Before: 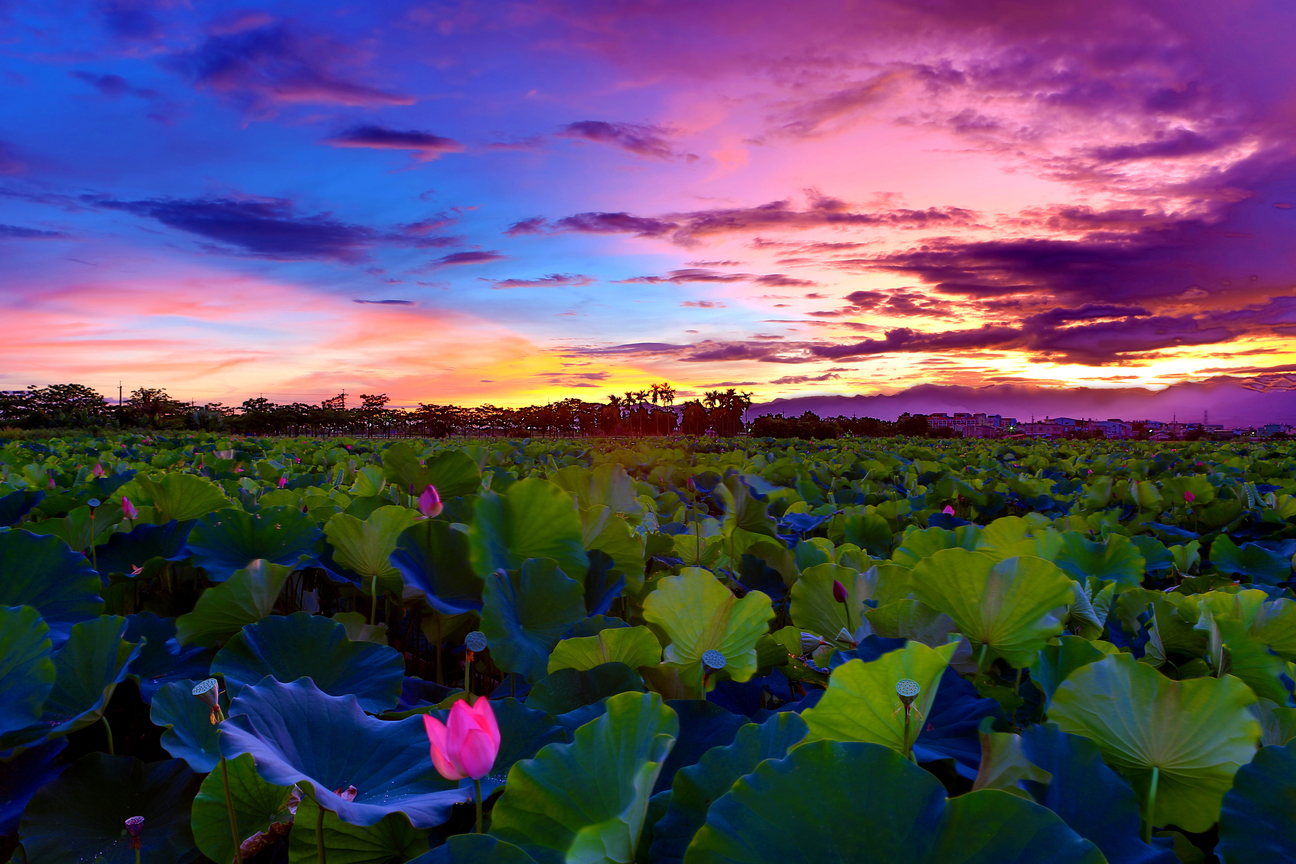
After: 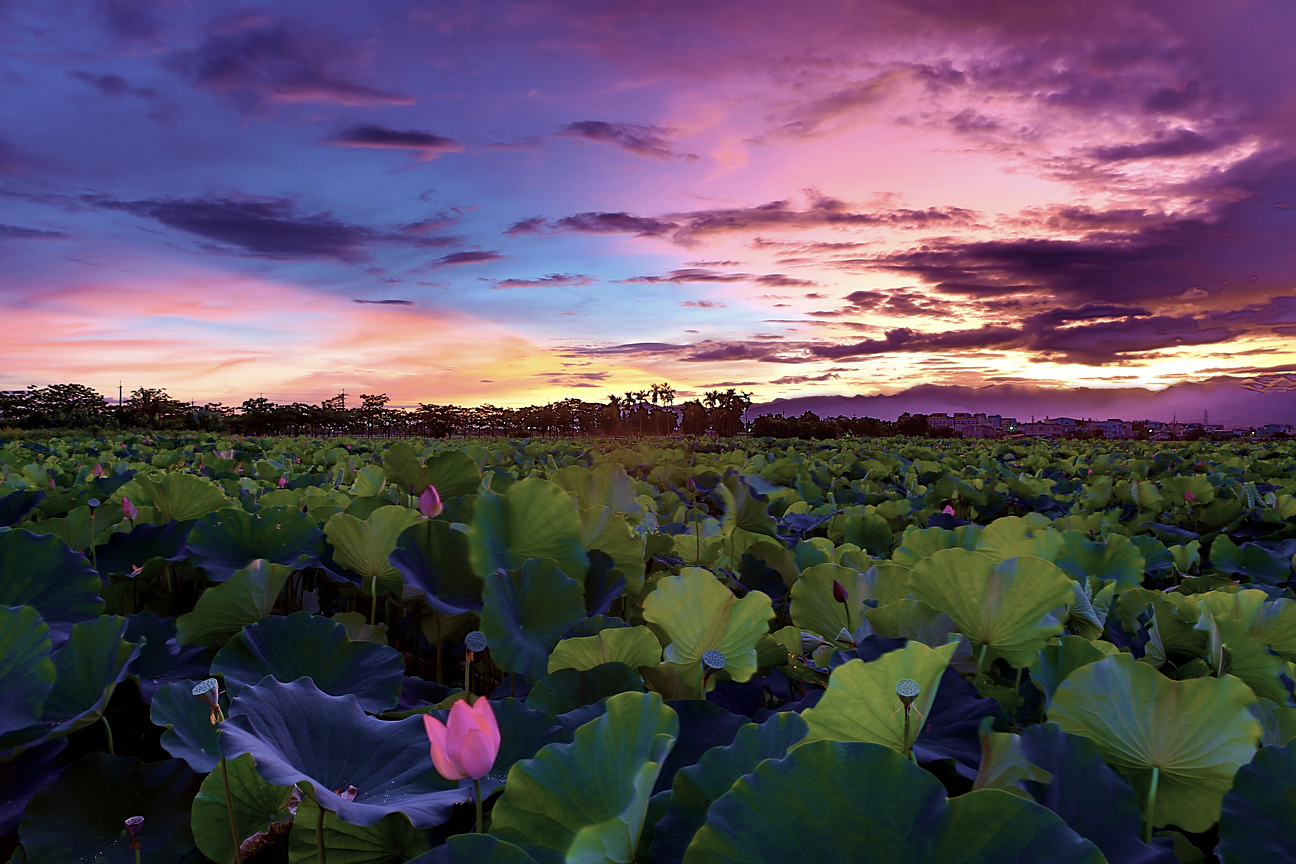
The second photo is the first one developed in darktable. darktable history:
sharpen: radius 1.856, amount 0.412, threshold 1.526
velvia: strength 45%
color correction: highlights b* 0.043, saturation 0.518
